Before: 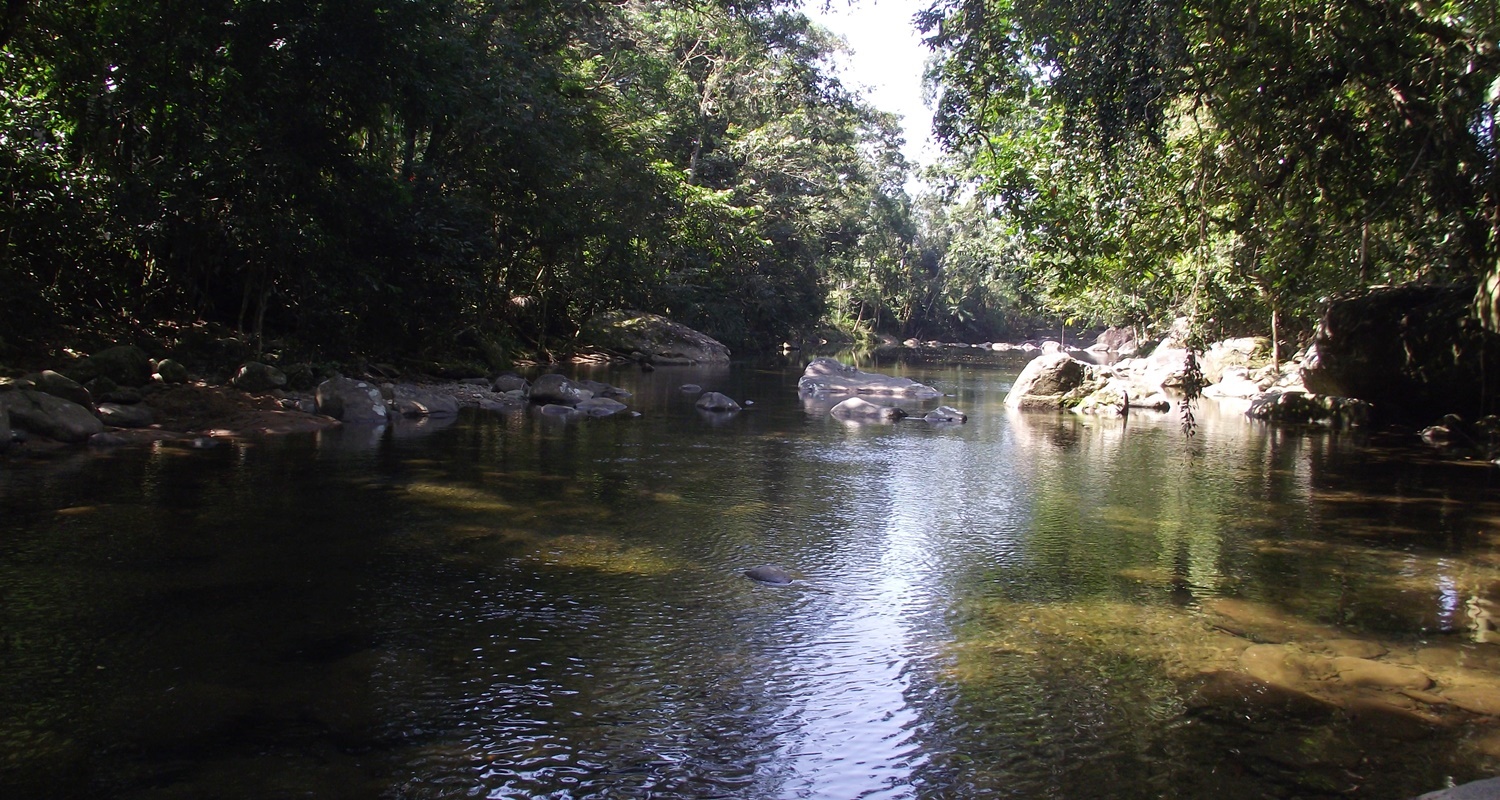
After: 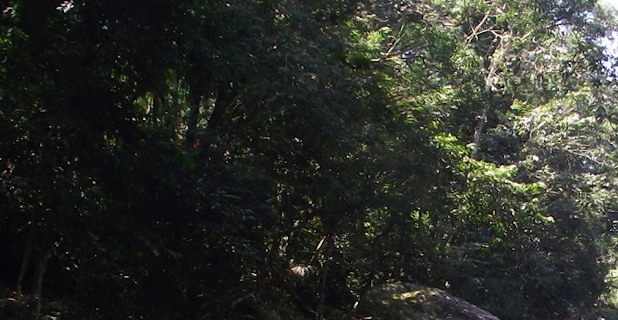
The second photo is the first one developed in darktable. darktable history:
rotate and perspective: rotation 1.72°, automatic cropping off
crop: left 15.452%, top 5.459%, right 43.956%, bottom 56.62%
